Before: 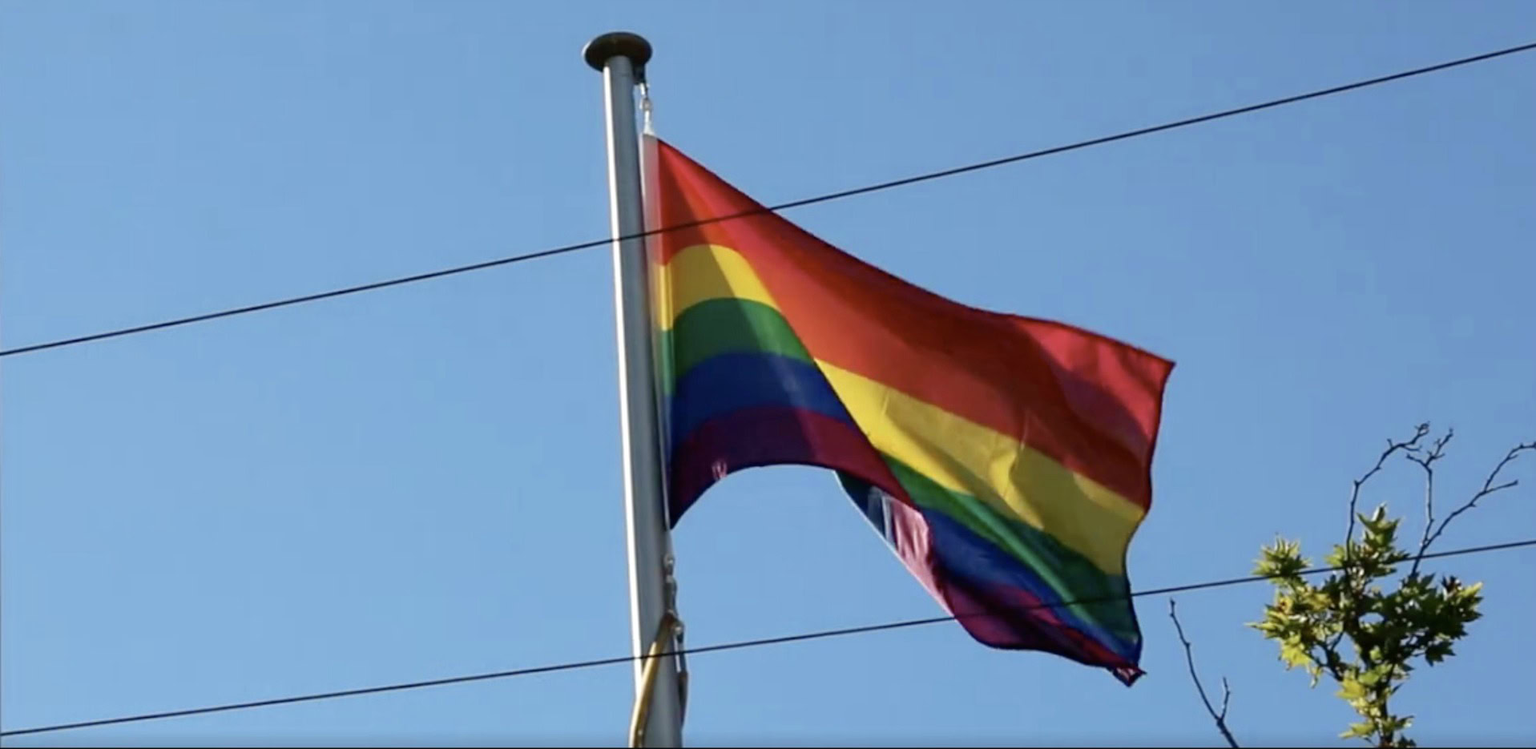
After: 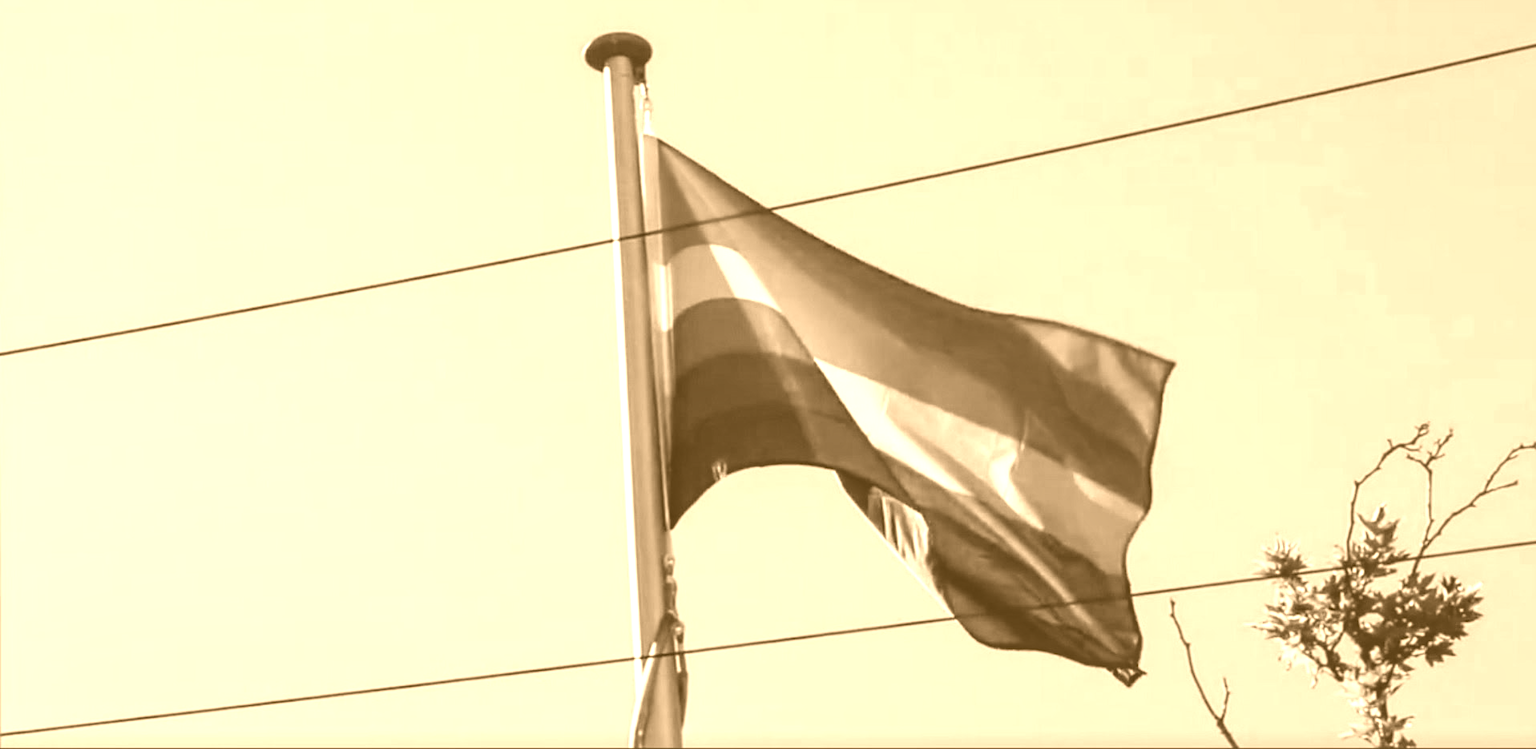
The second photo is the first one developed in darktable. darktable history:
local contrast: on, module defaults
contrast brightness saturation: contrast 0.2, brightness 0.16, saturation 0.22
colorize: hue 28.8°, source mix 100%
